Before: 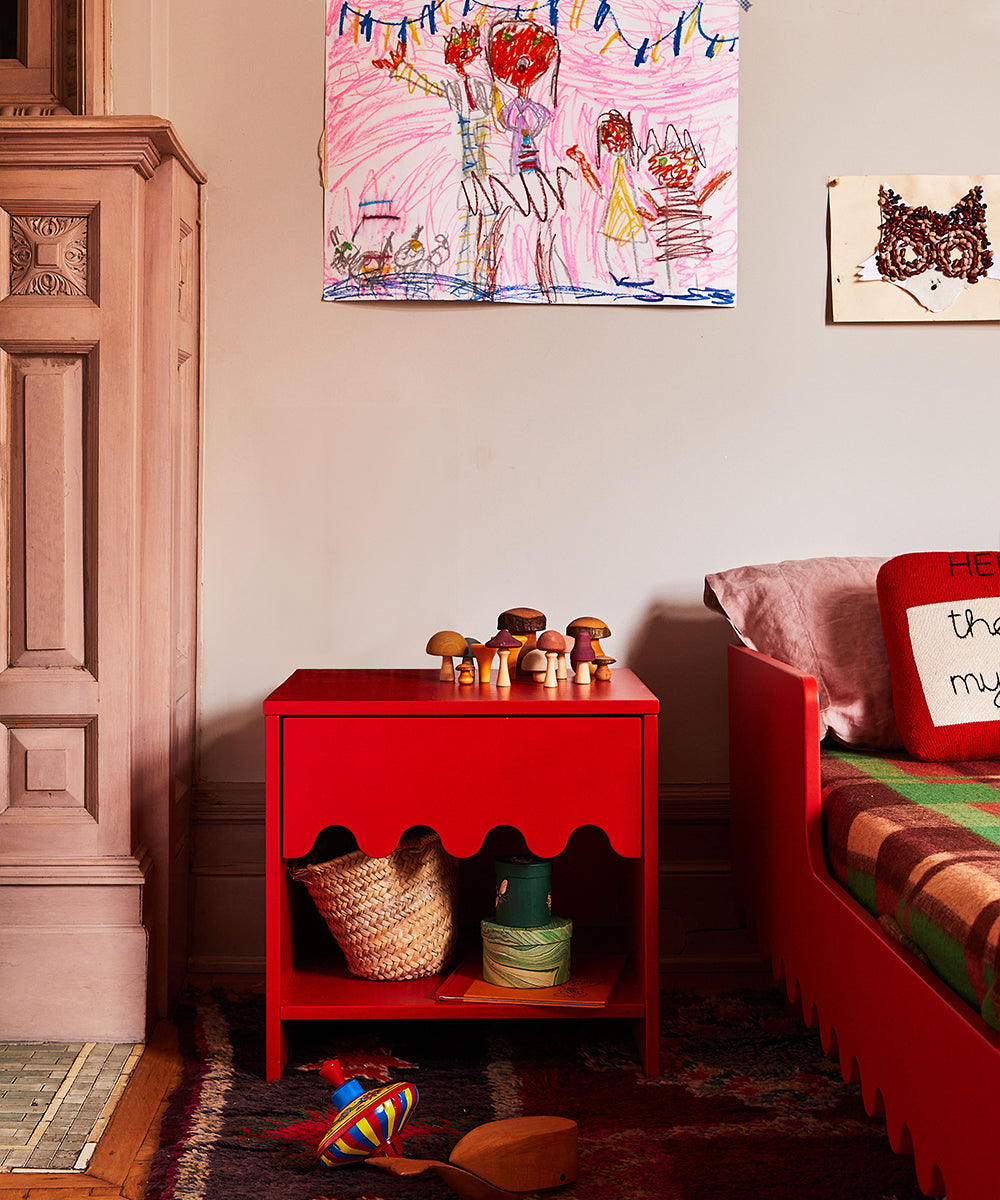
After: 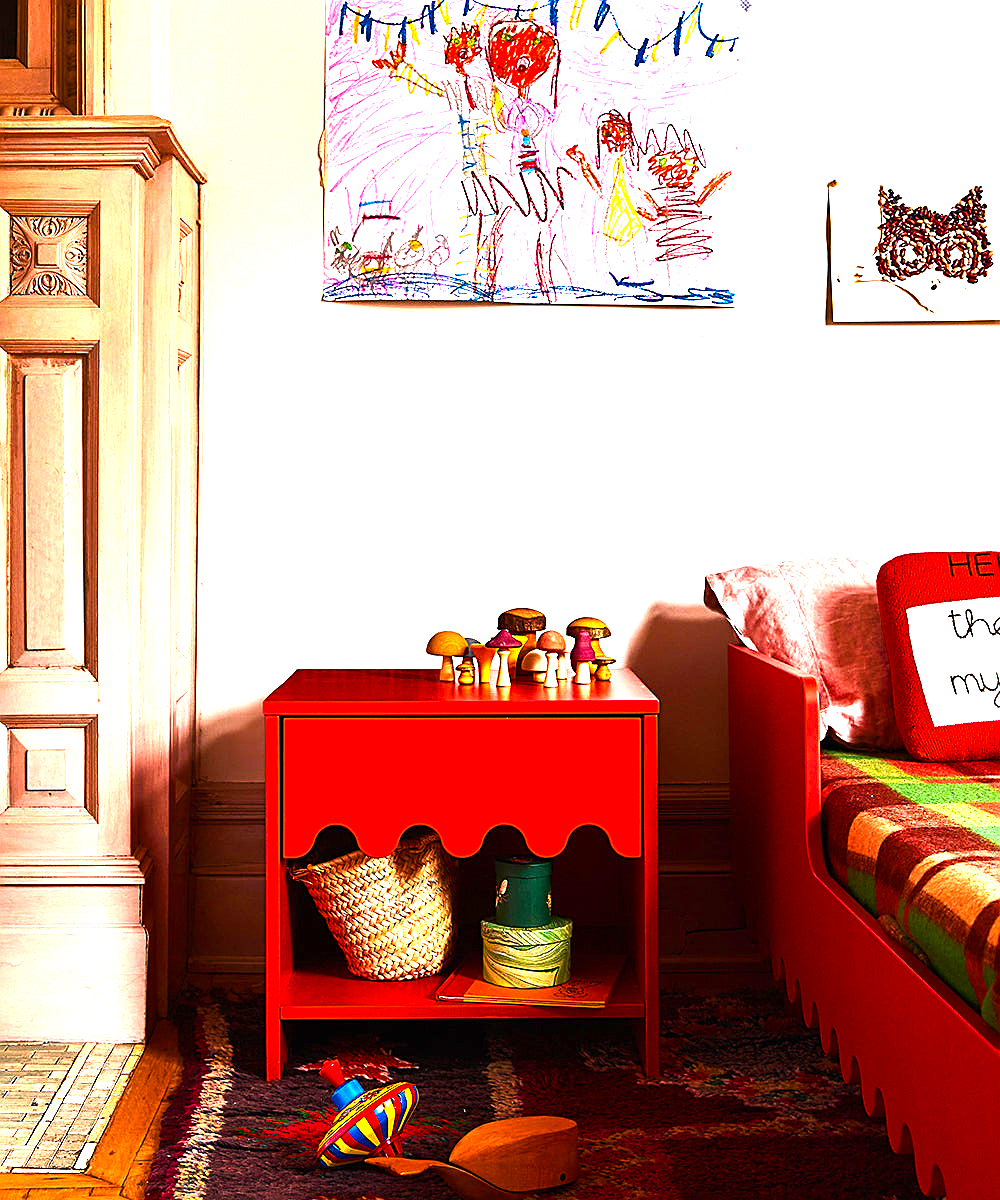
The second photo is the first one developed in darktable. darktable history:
exposure: black level correction 0, exposure 1.3 EV, compensate exposure bias true, compensate highlight preservation false
color balance rgb: linear chroma grading › global chroma 16.62%, perceptual saturation grading › highlights -8.63%, perceptual saturation grading › mid-tones 18.66%, perceptual saturation grading › shadows 28.49%, perceptual brilliance grading › highlights 14.22%, perceptual brilliance grading › shadows -18.96%, global vibrance 27.71%
sharpen: on, module defaults
